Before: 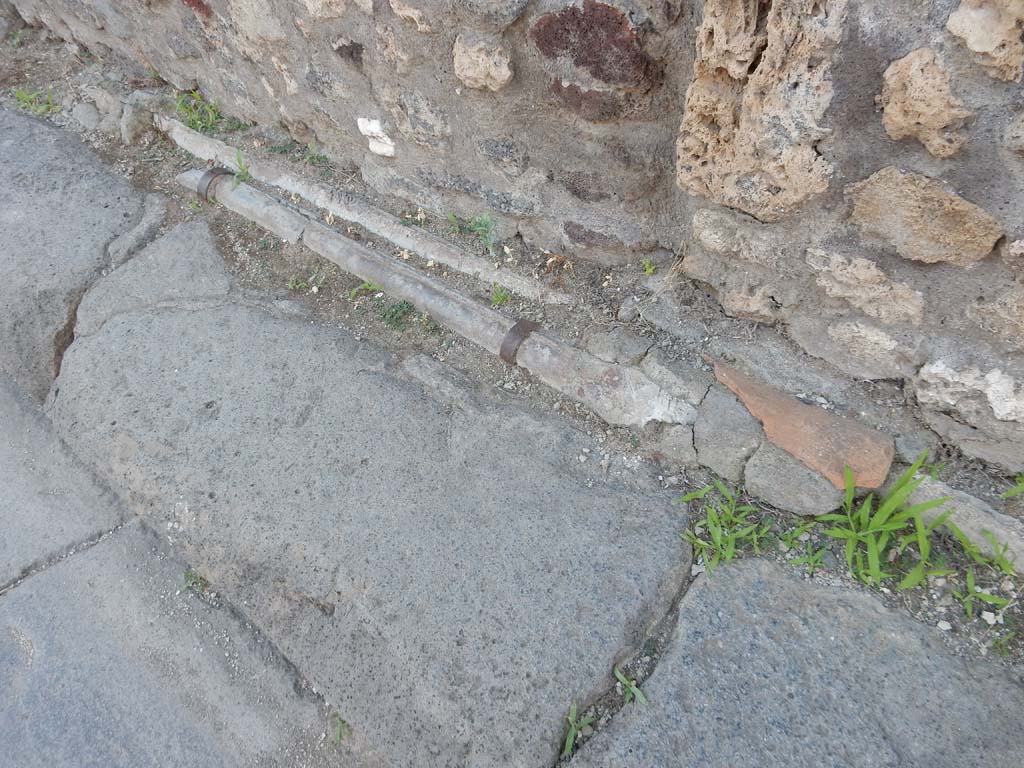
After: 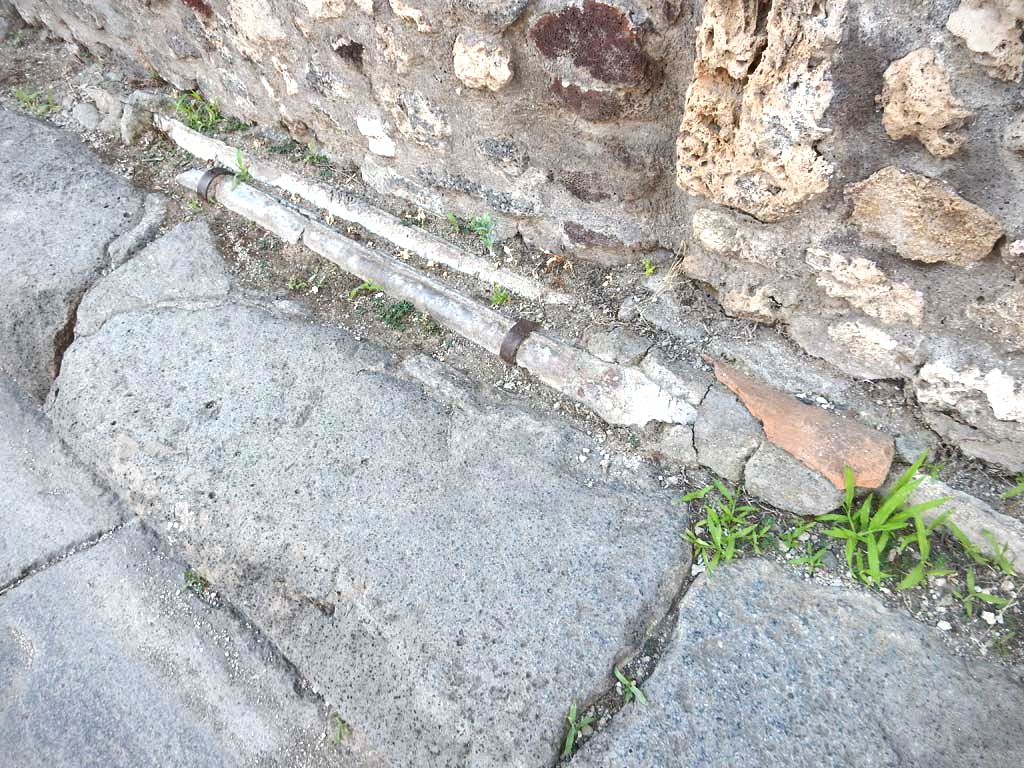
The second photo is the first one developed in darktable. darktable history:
exposure: black level correction 0, exposure 0.949 EV, compensate exposure bias true, compensate highlight preservation false
vignetting: brightness -0.283
shadows and highlights: low approximation 0.01, soften with gaussian
